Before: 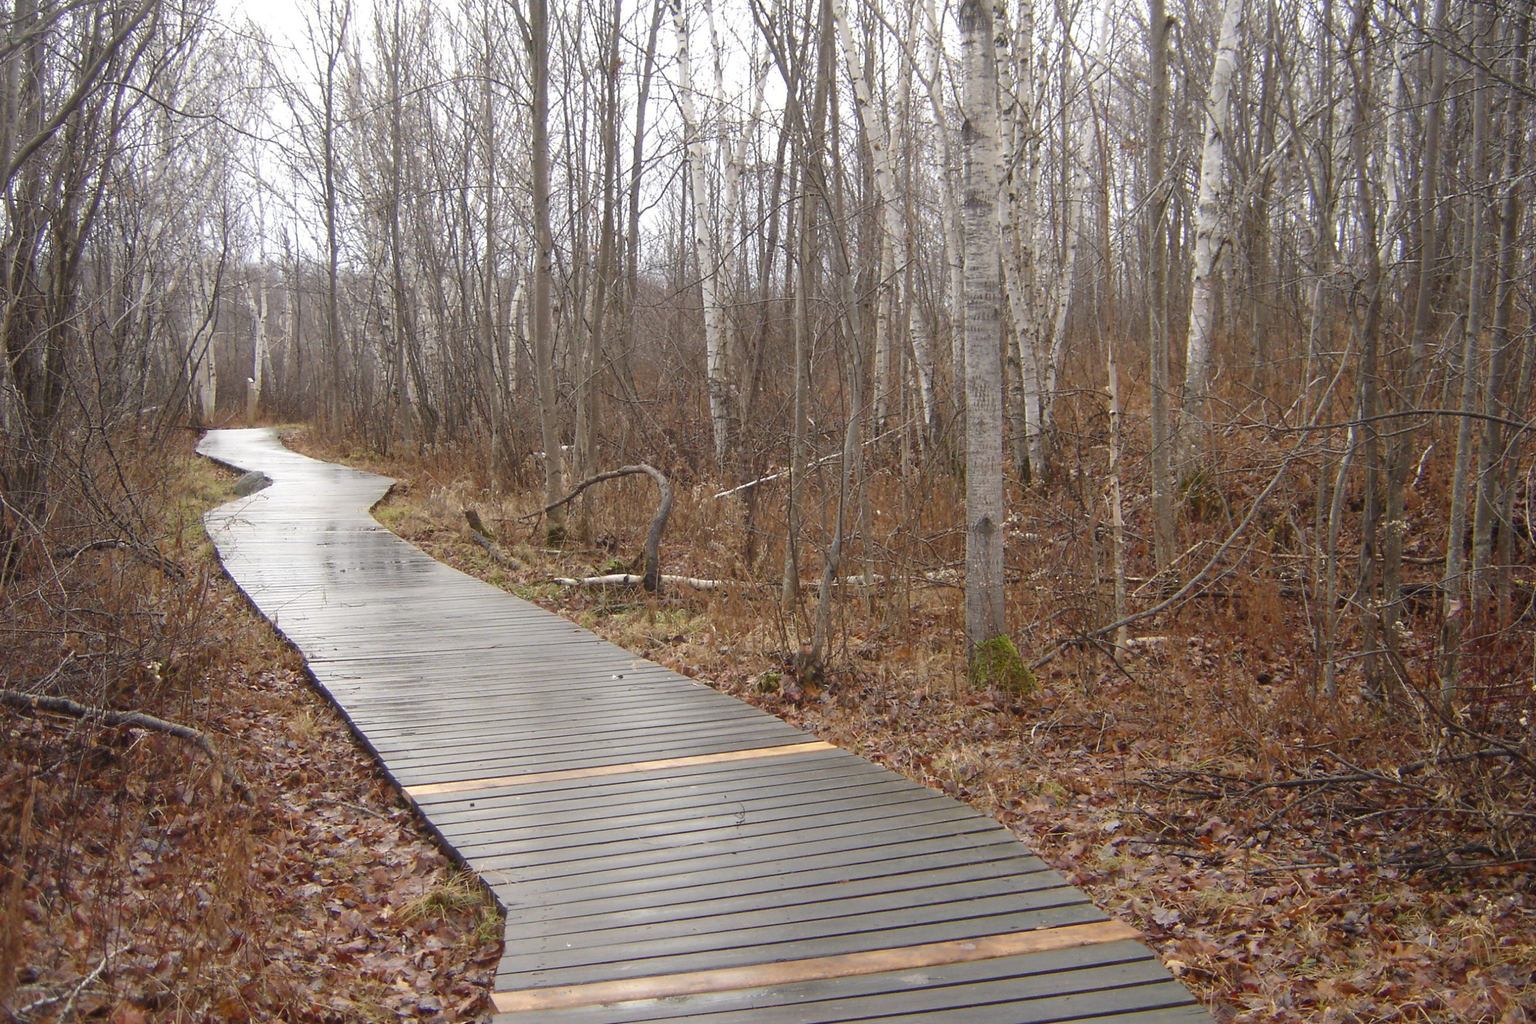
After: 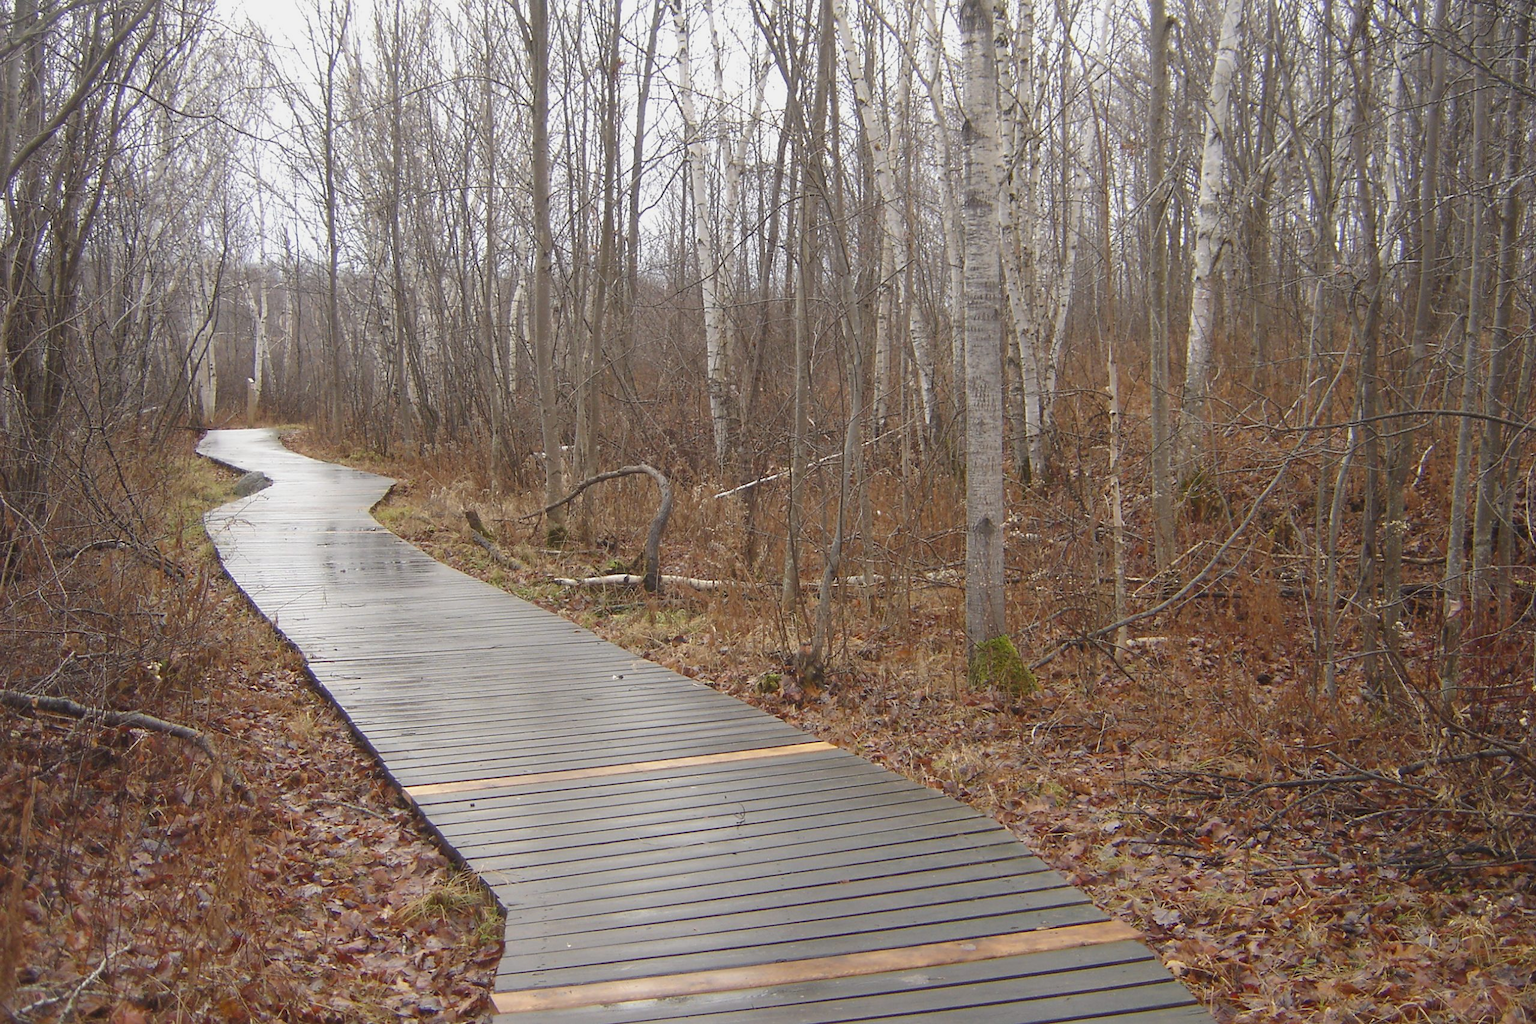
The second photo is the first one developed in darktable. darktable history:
contrast brightness saturation: contrast -0.105
sharpen: amount 0.202
color zones: process mode strong
